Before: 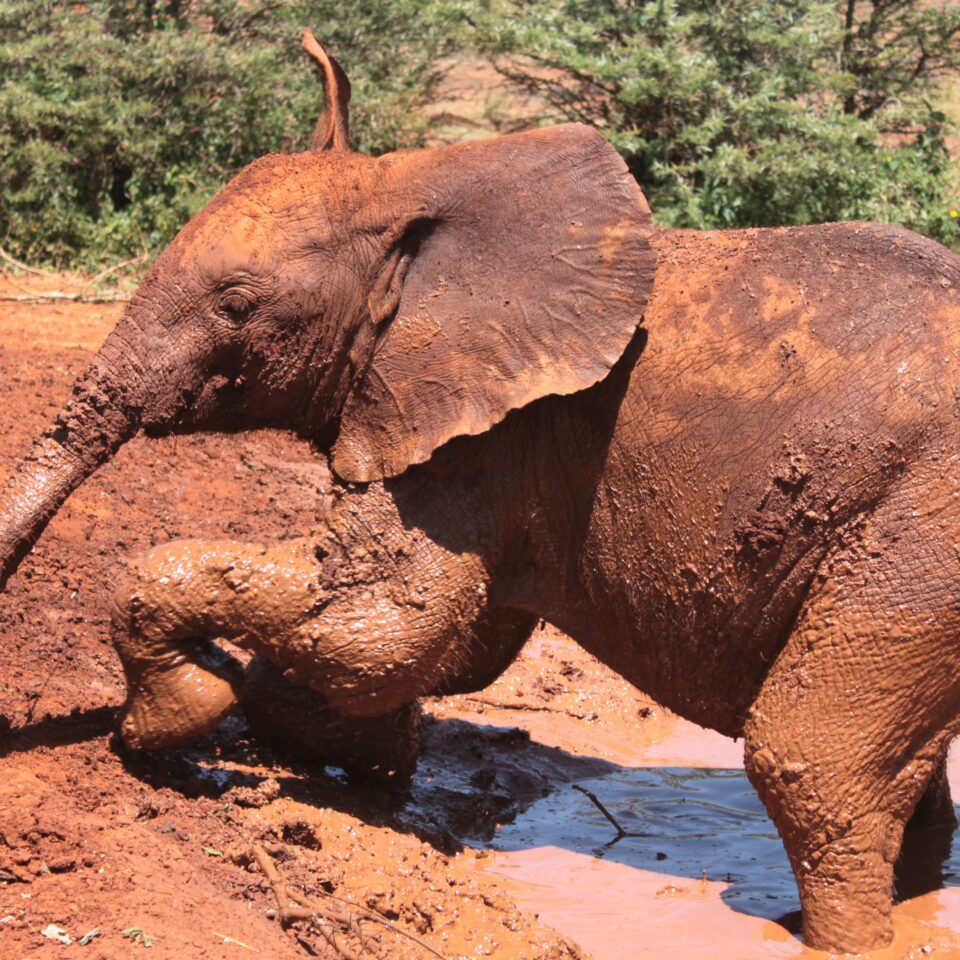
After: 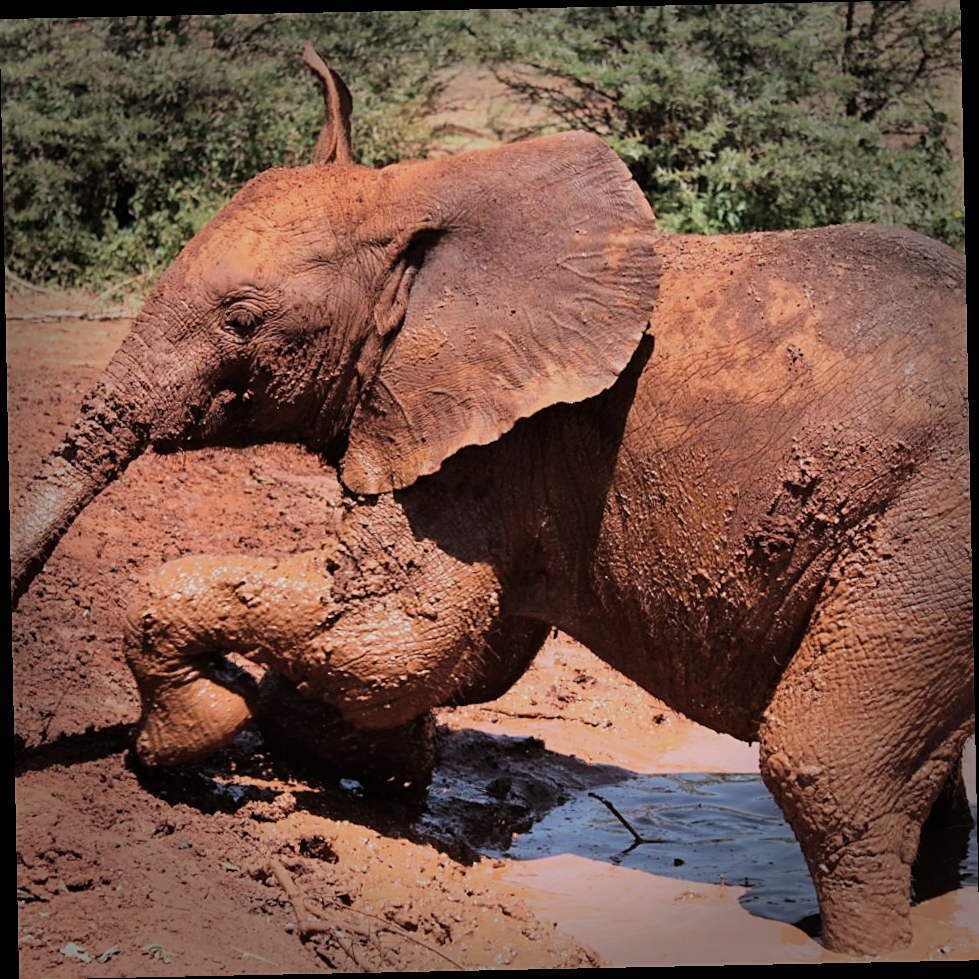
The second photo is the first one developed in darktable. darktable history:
filmic rgb: black relative exposure -7.65 EV, white relative exposure 4.56 EV, hardness 3.61, contrast 1.05
sharpen: on, module defaults
vignetting: fall-off start 66.7%, fall-off radius 39.74%, brightness -0.576, saturation -0.258, automatic ratio true, width/height ratio 0.671, dithering 16-bit output
rotate and perspective: rotation -1.17°, automatic cropping off
